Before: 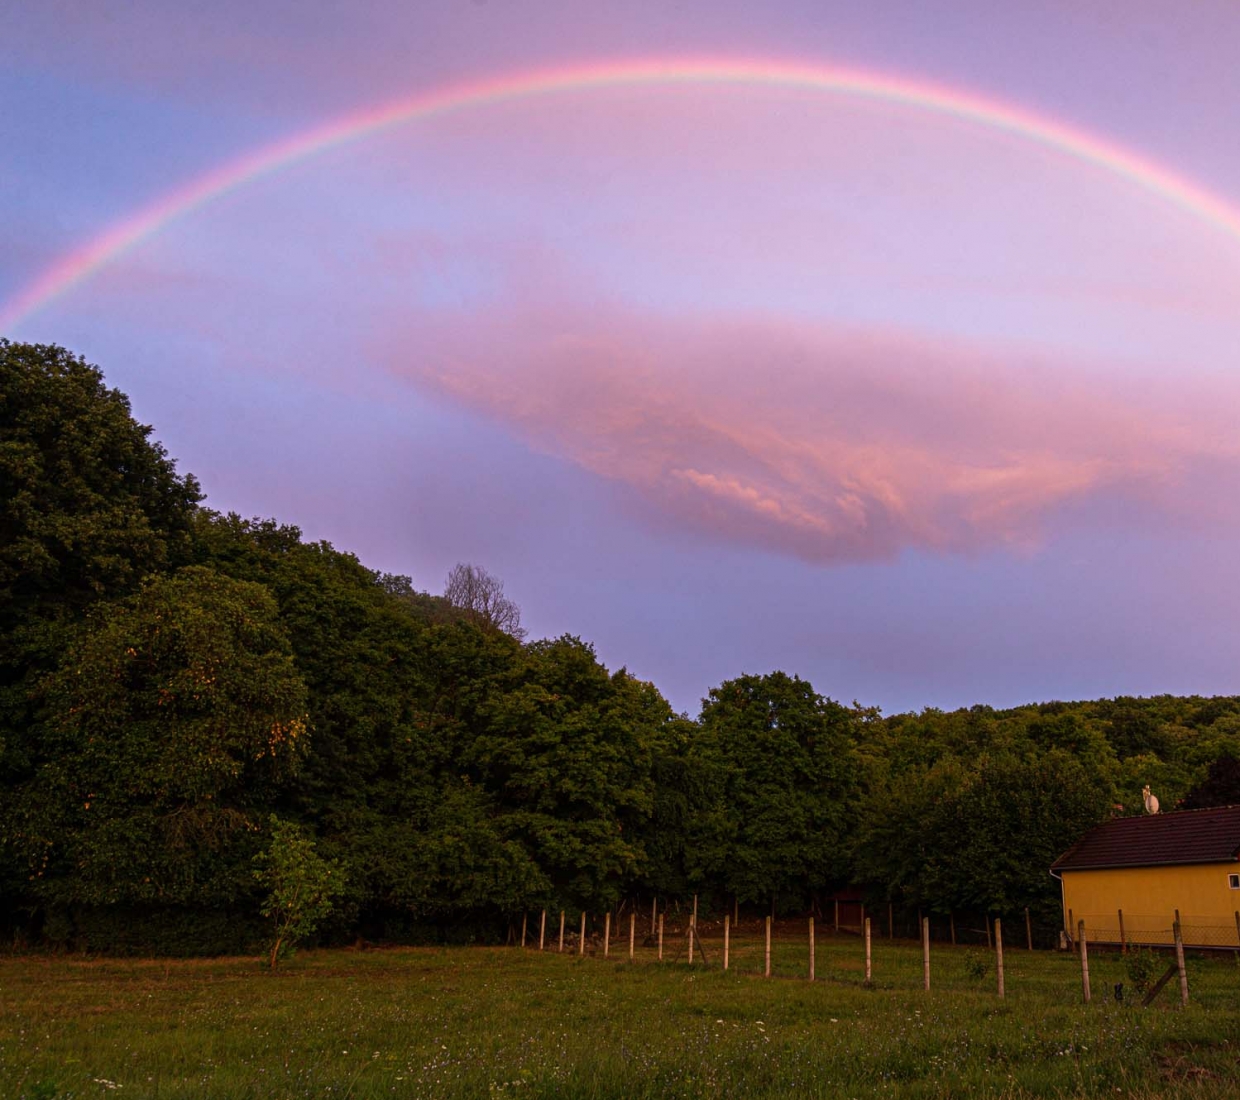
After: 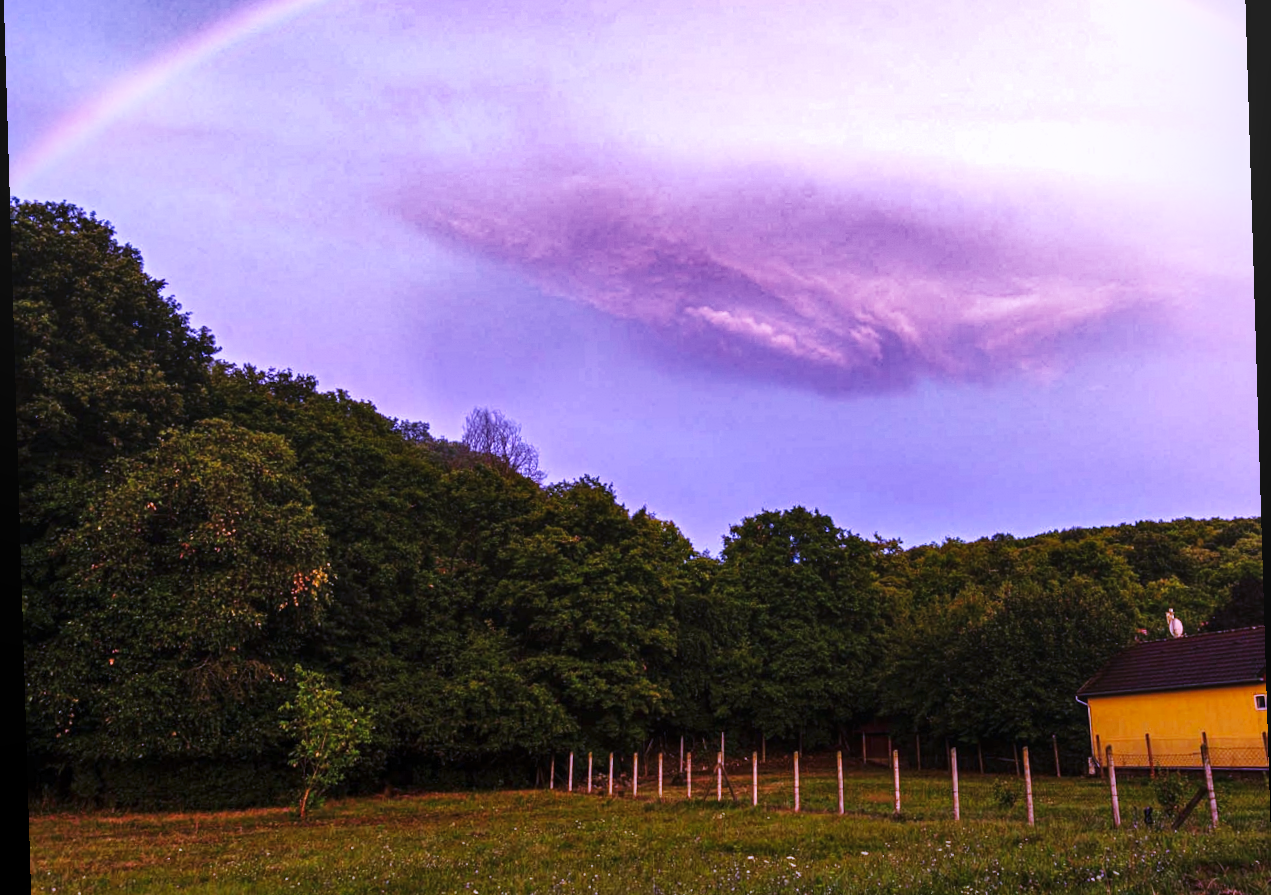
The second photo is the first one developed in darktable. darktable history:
white balance: red 0.98, blue 1.61
rgb curve: curves: ch0 [(0, 0) (0.415, 0.237) (1, 1)]
shadows and highlights: radius 108.52, shadows 40.68, highlights -72.88, low approximation 0.01, soften with gaussian
crop and rotate: top 15.774%, bottom 5.506%
local contrast: detail 110%
rotate and perspective: rotation -1.75°, automatic cropping off
base curve: curves: ch0 [(0, 0) (0.028, 0.03) (0.121, 0.232) (0.46, 0.748) (0.859, 0.968) (1, 1)], preserve colors none
exposure: black level correction 0, exposure 0.6 EV, compensate exposure bias true, compensate highlight preservation false
